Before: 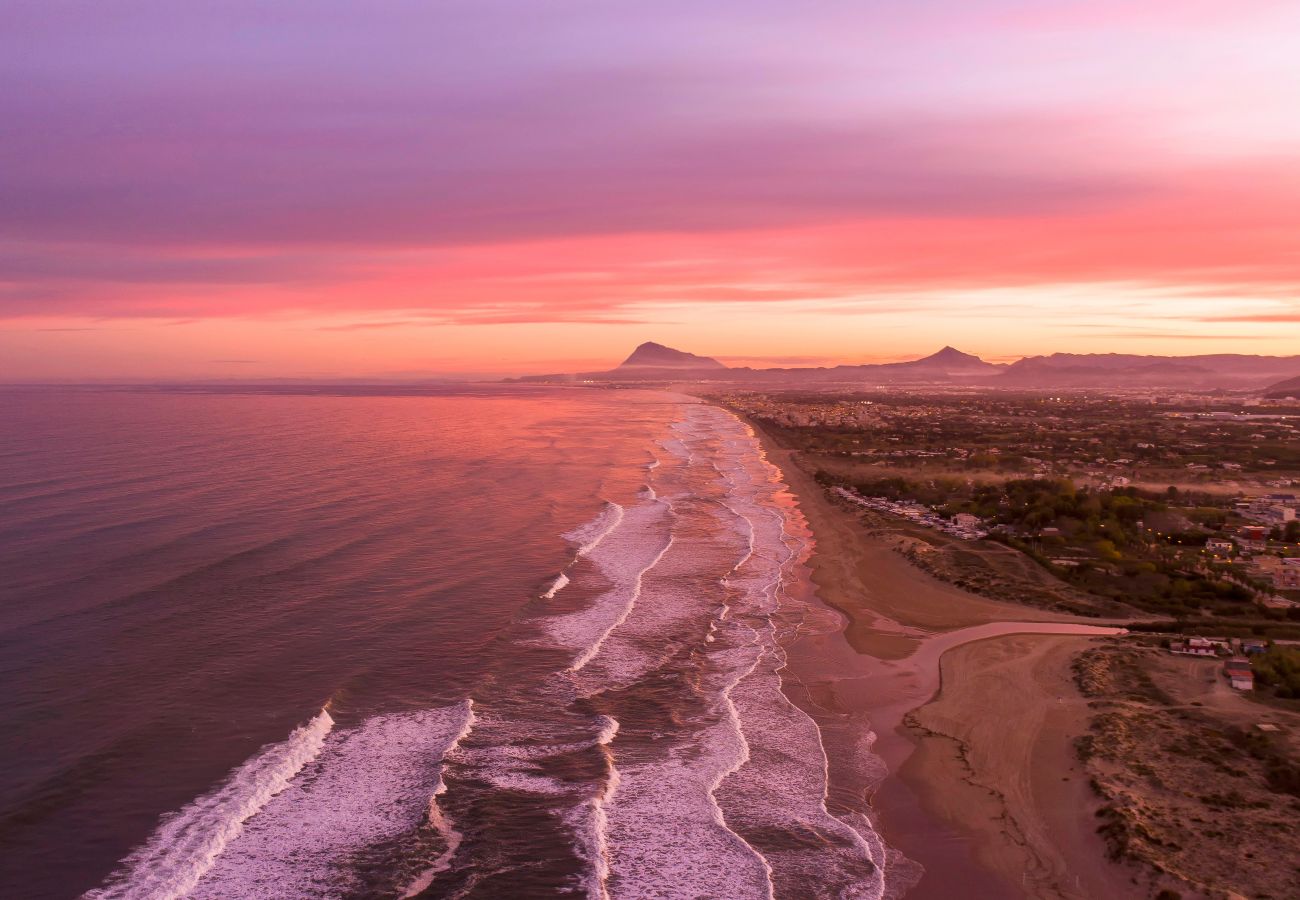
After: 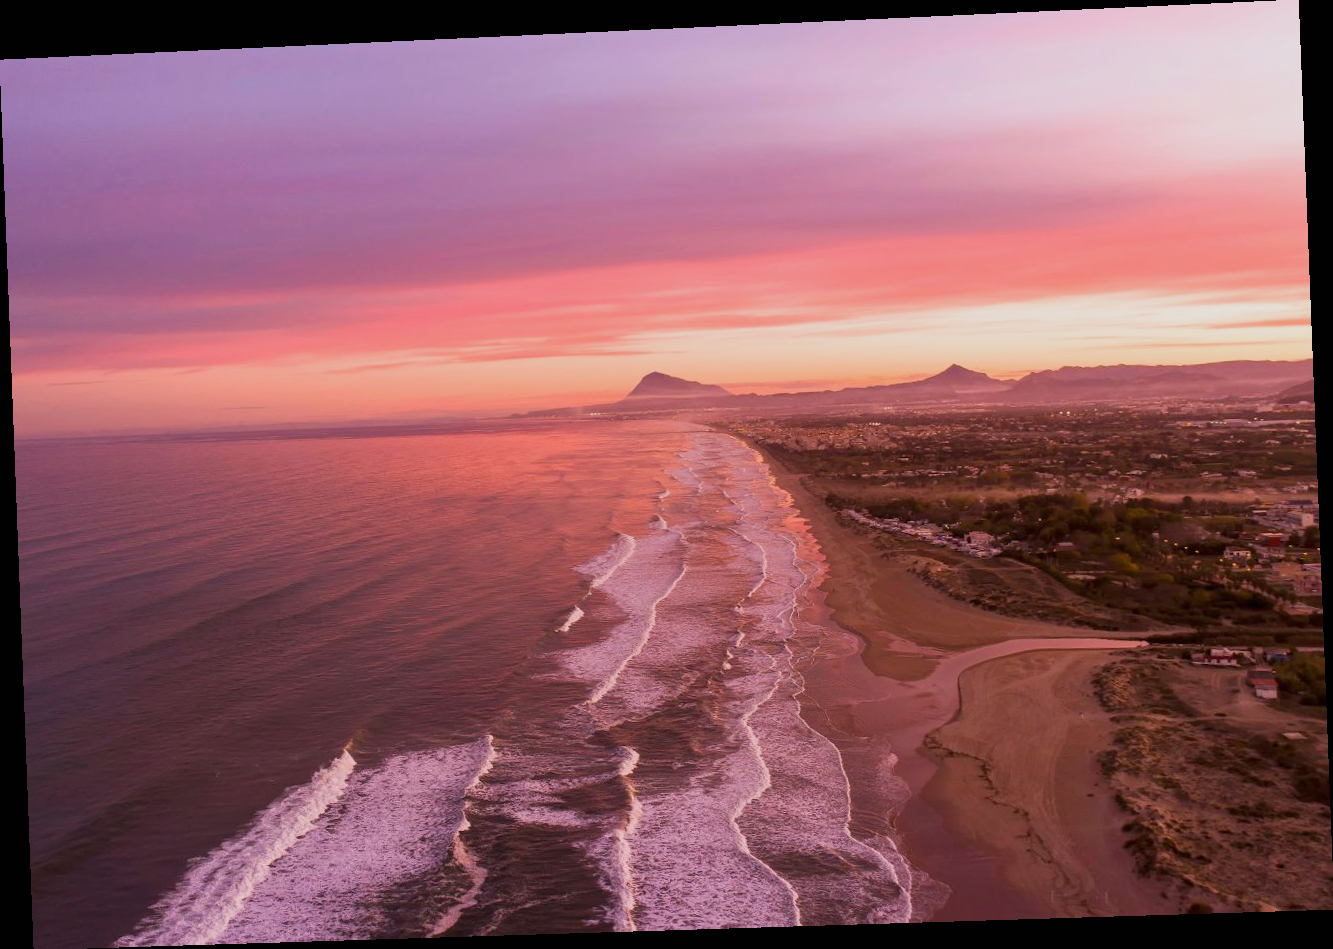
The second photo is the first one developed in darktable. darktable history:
rotate and perspective: rotation -2.22°, lens shift (horizontal) -0.022, automatic cropping off
sigmoid: contrast 1.22, skew 0.65
